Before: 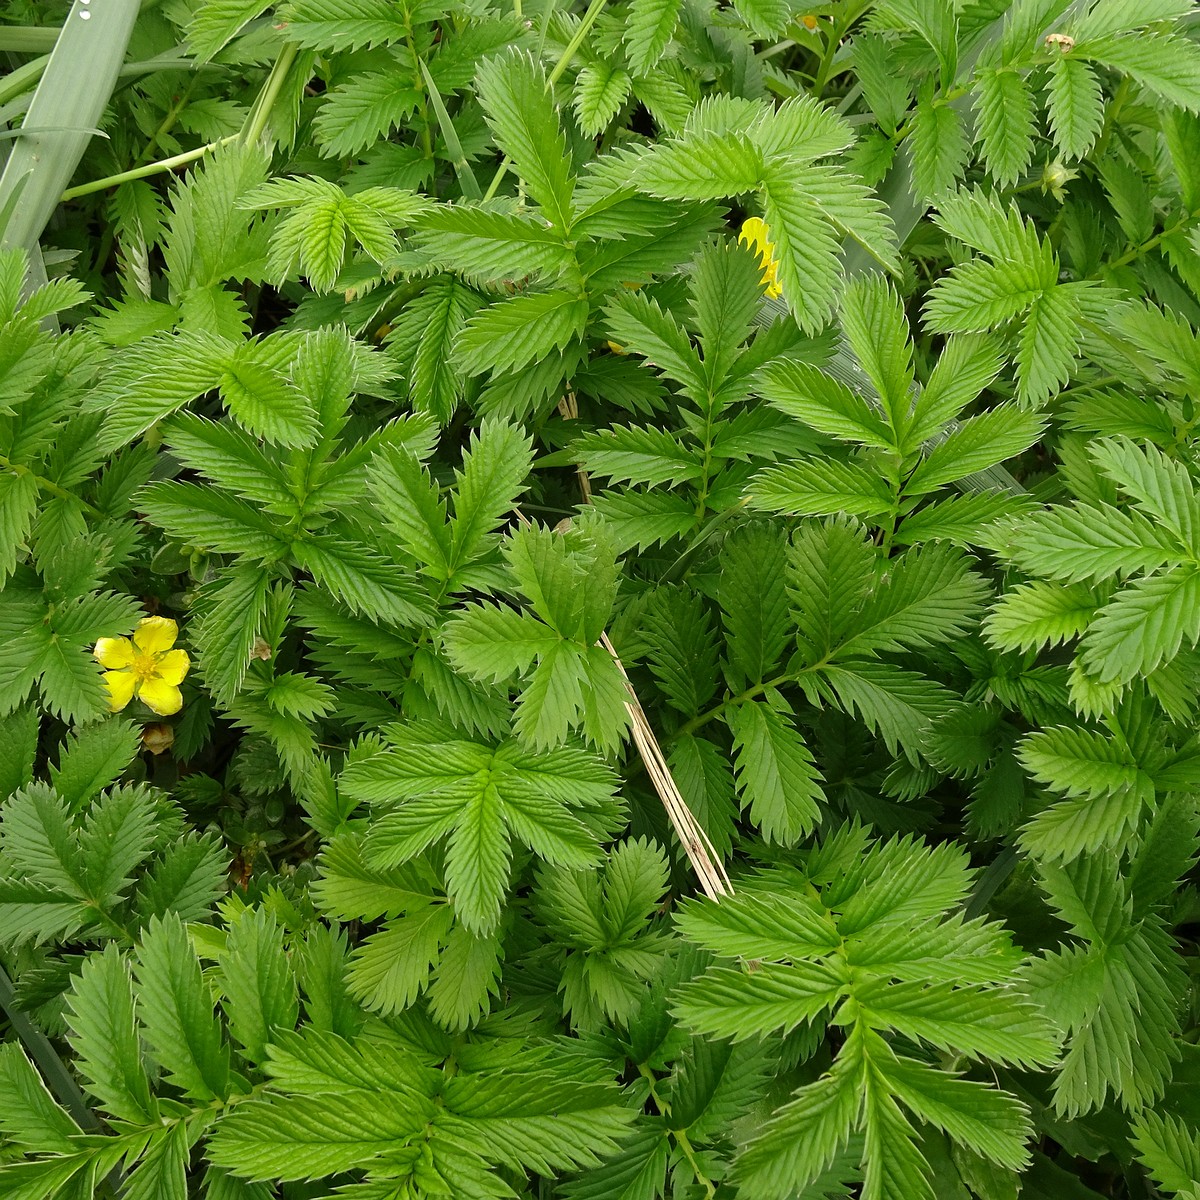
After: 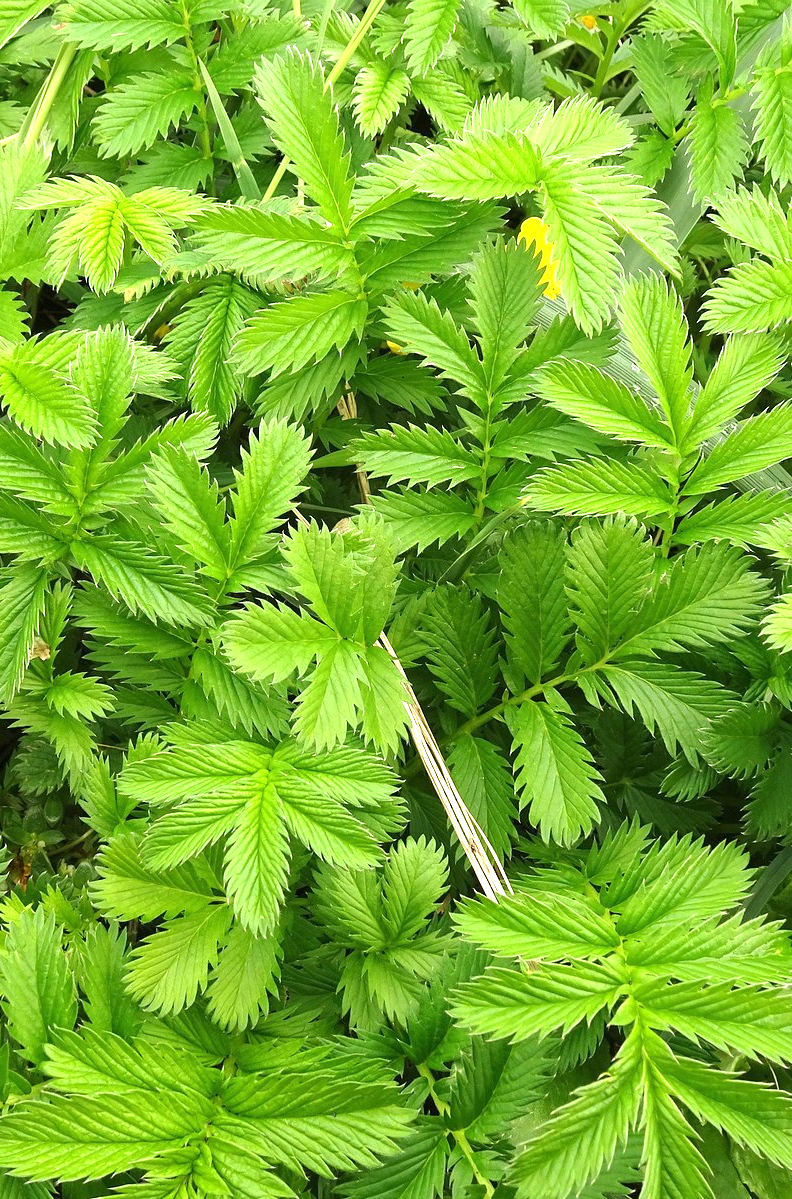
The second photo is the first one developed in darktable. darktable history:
crop and rotate: left 18.442%, right 15.508%
exposure: black level correction 0, exposure 1.2 EV, compensate highlight preservation false
